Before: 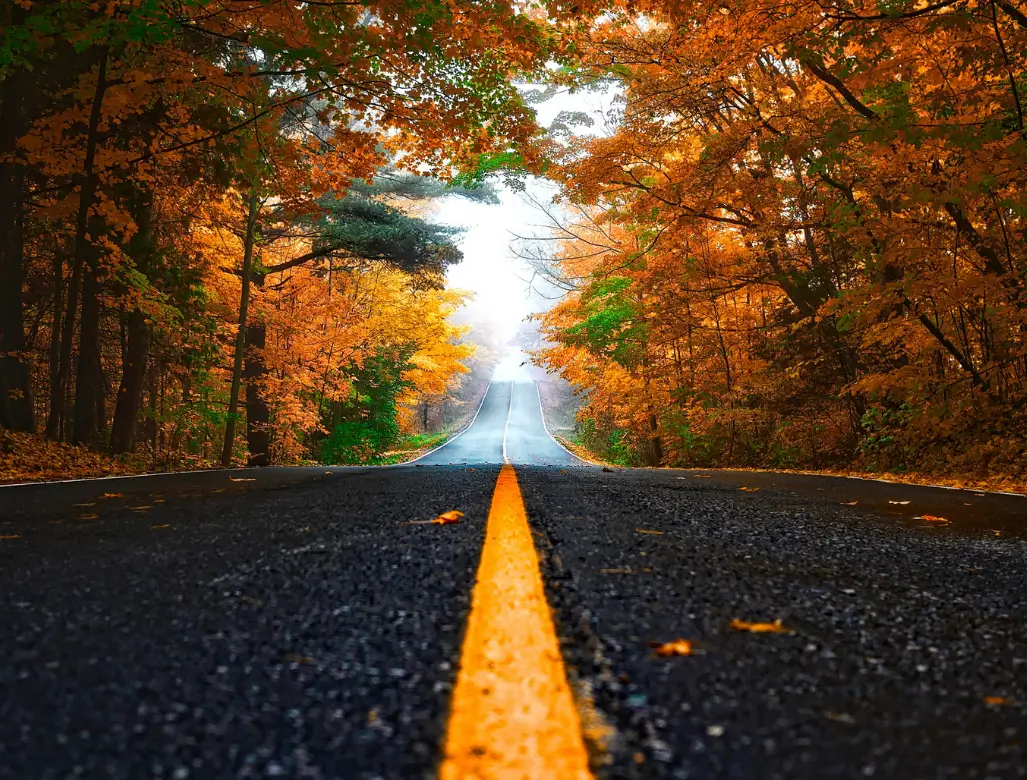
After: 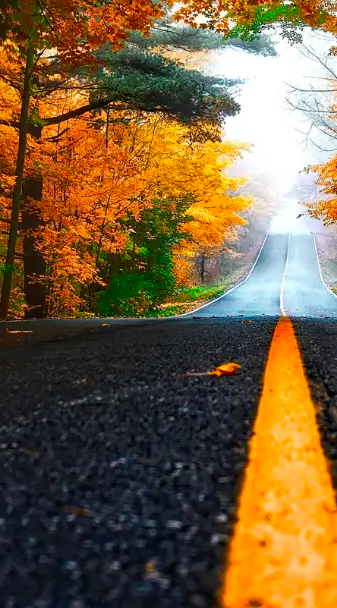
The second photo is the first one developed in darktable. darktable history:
contrast brightness saturation: contrast 0.084, saturation 0.196
crop and rotate: left 21.781%, top 19.067%, right 45.356%, bottom 2.964%
